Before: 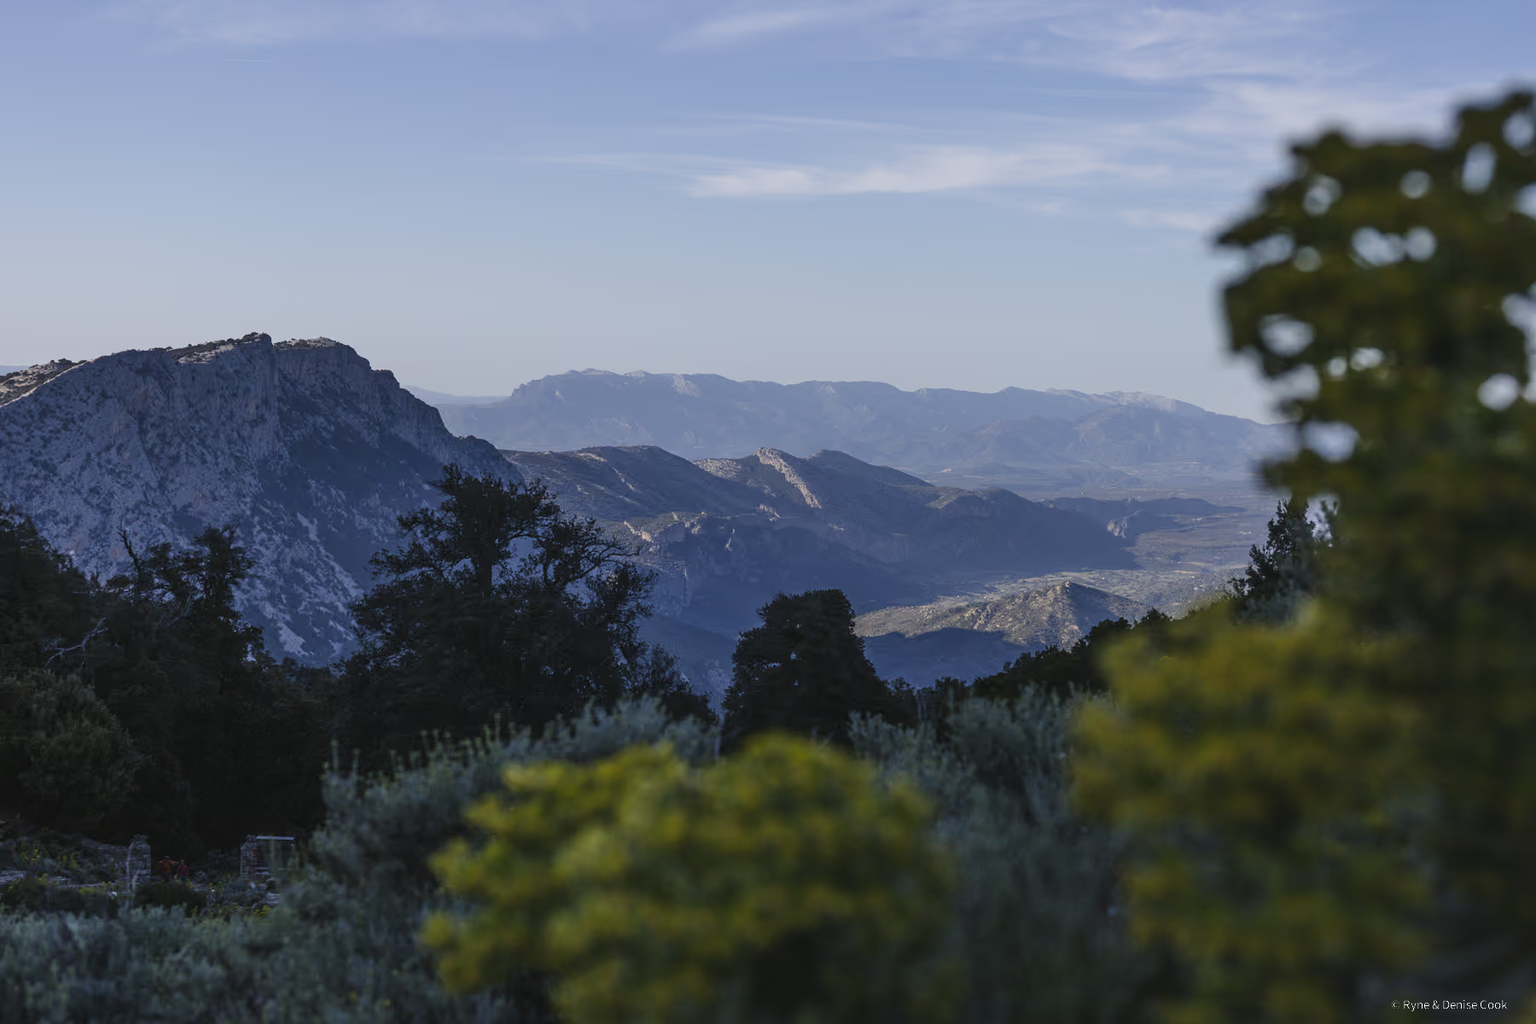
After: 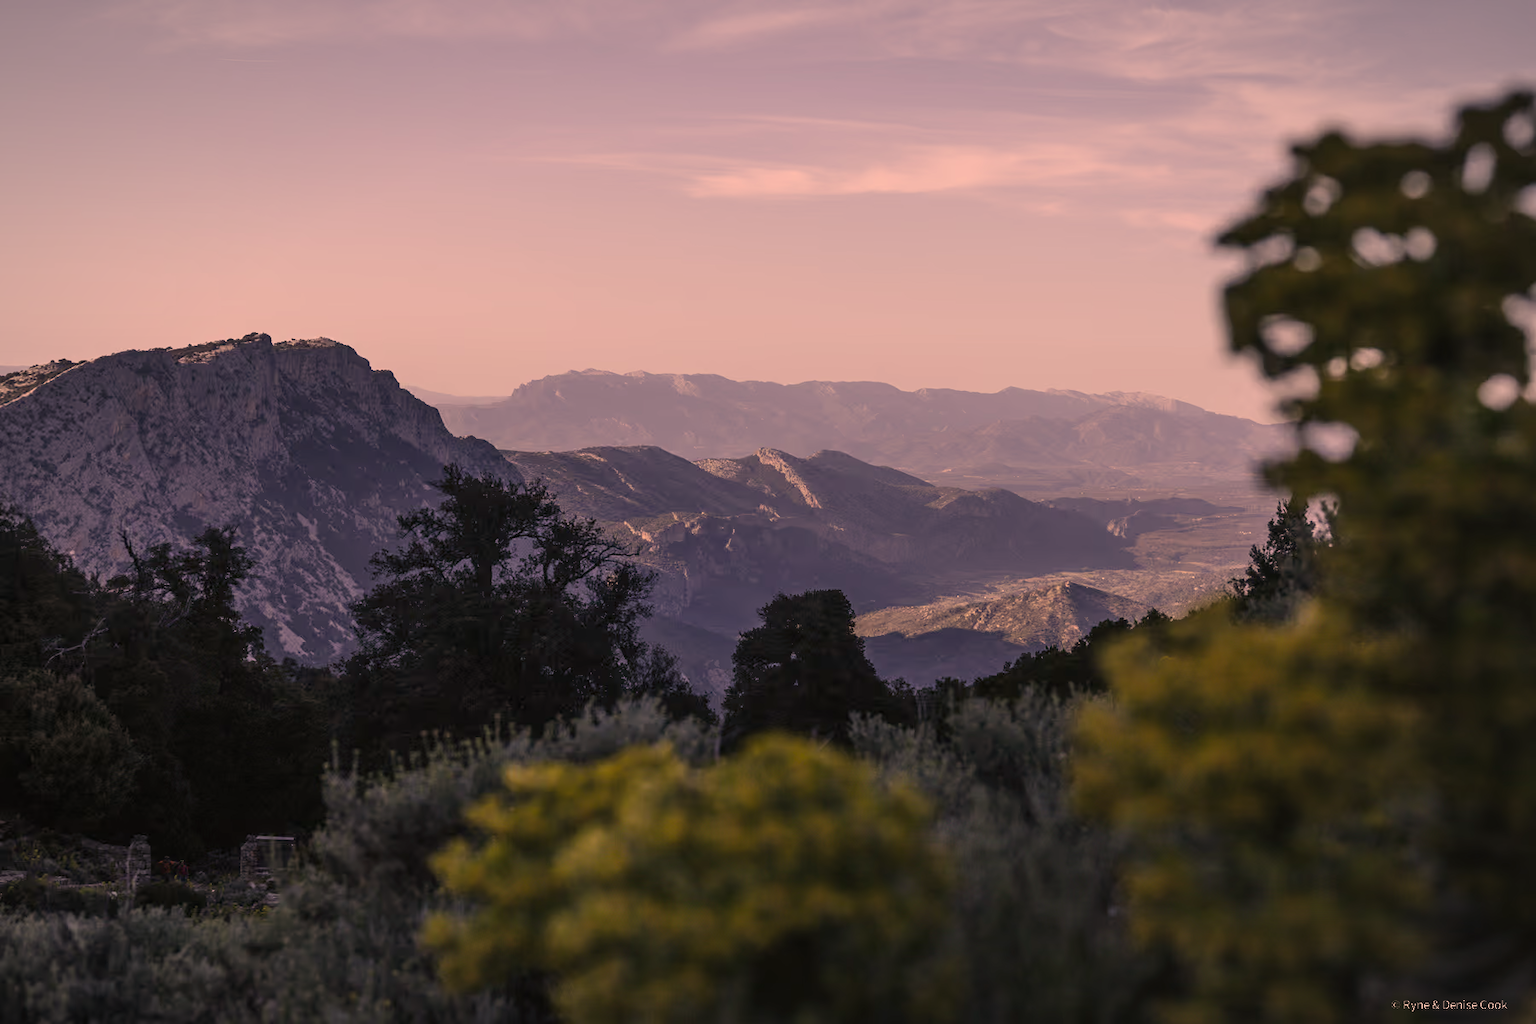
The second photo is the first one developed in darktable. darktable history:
vignetting: fall-off radius 100%, width/height ratio 1.337
color correction: highlights a* 40, highlights b* 40, saturation 0.69
